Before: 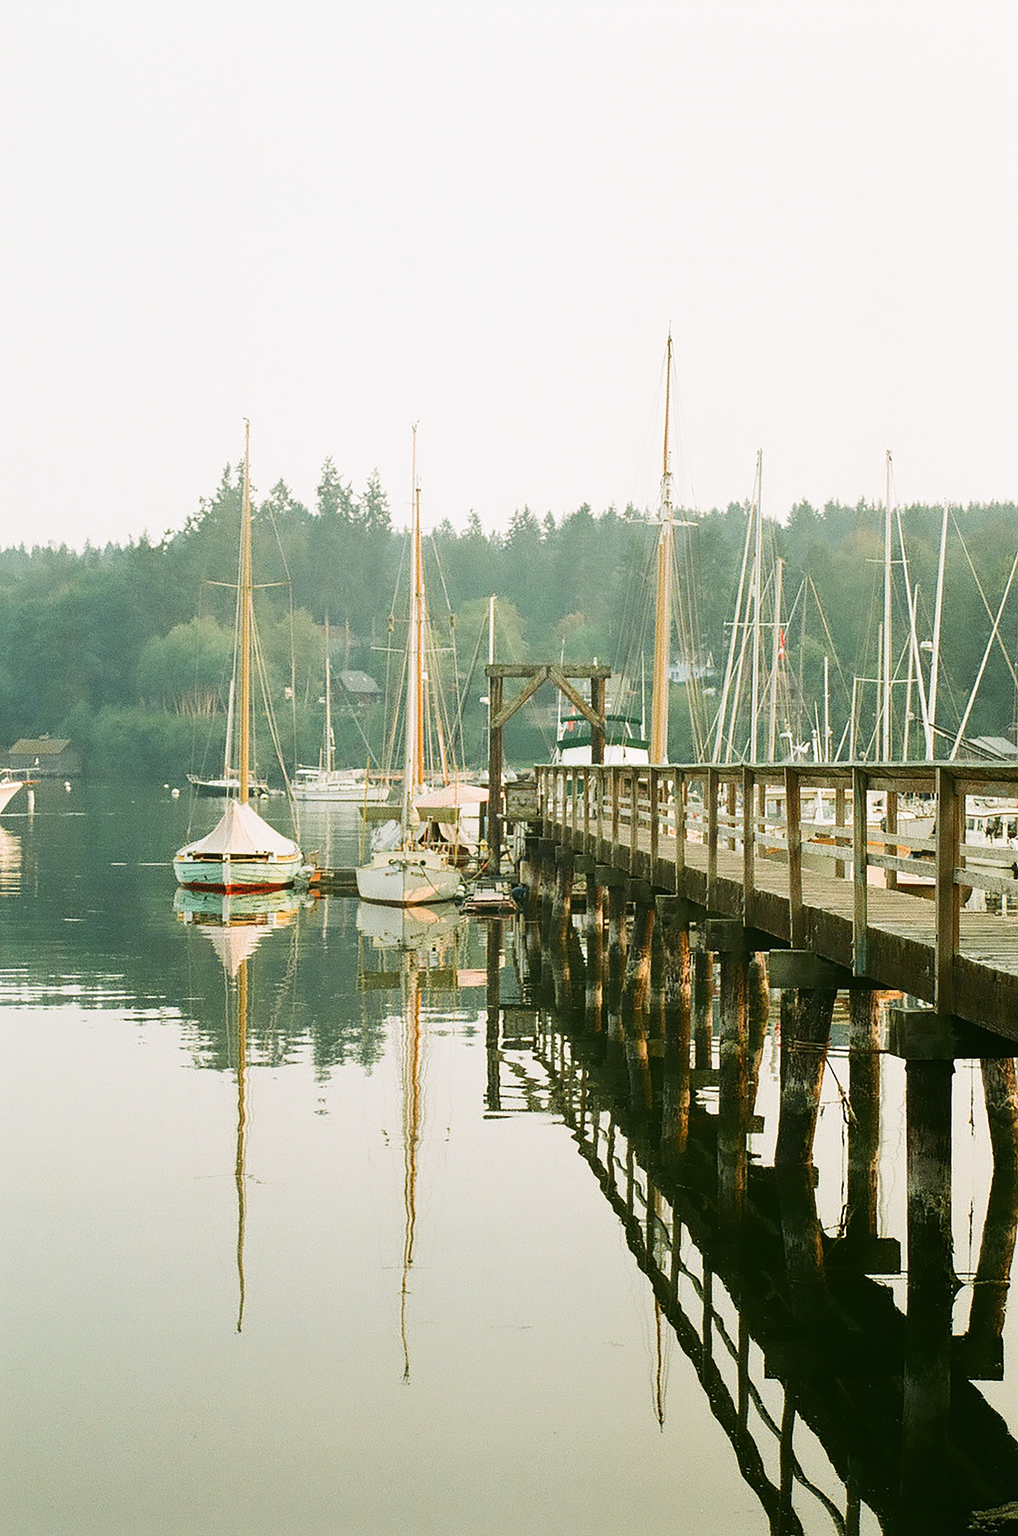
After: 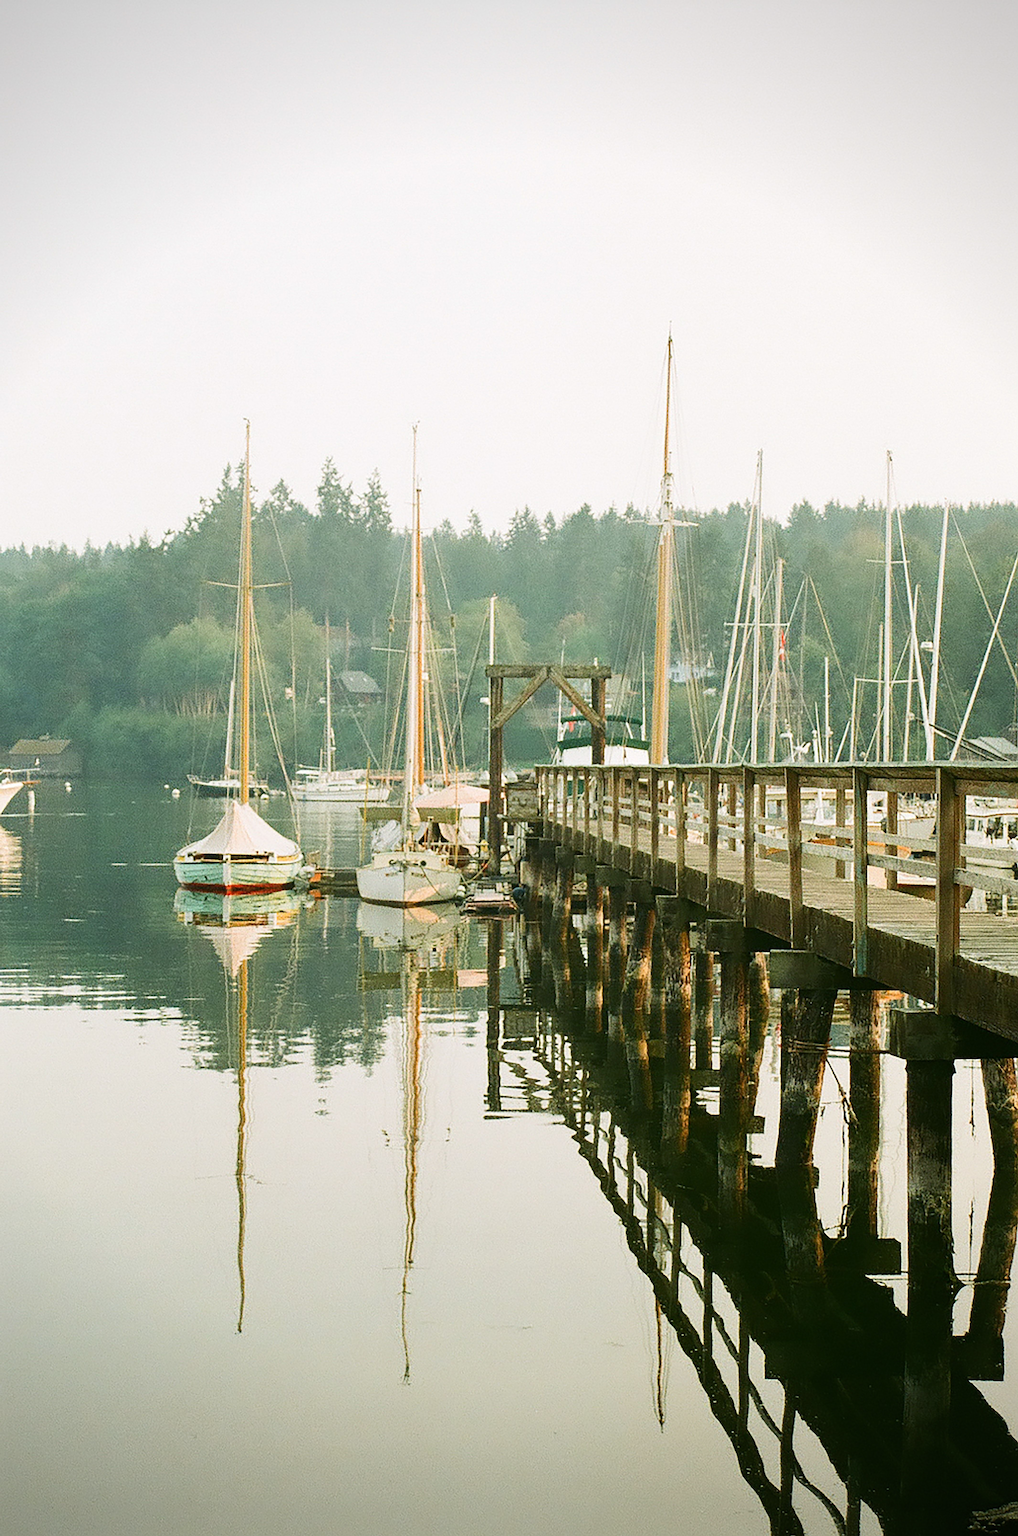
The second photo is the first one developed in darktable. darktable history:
vignetting: fall-off radius 45.94%, brightness -0.431, saturation -0.199, unbound false
